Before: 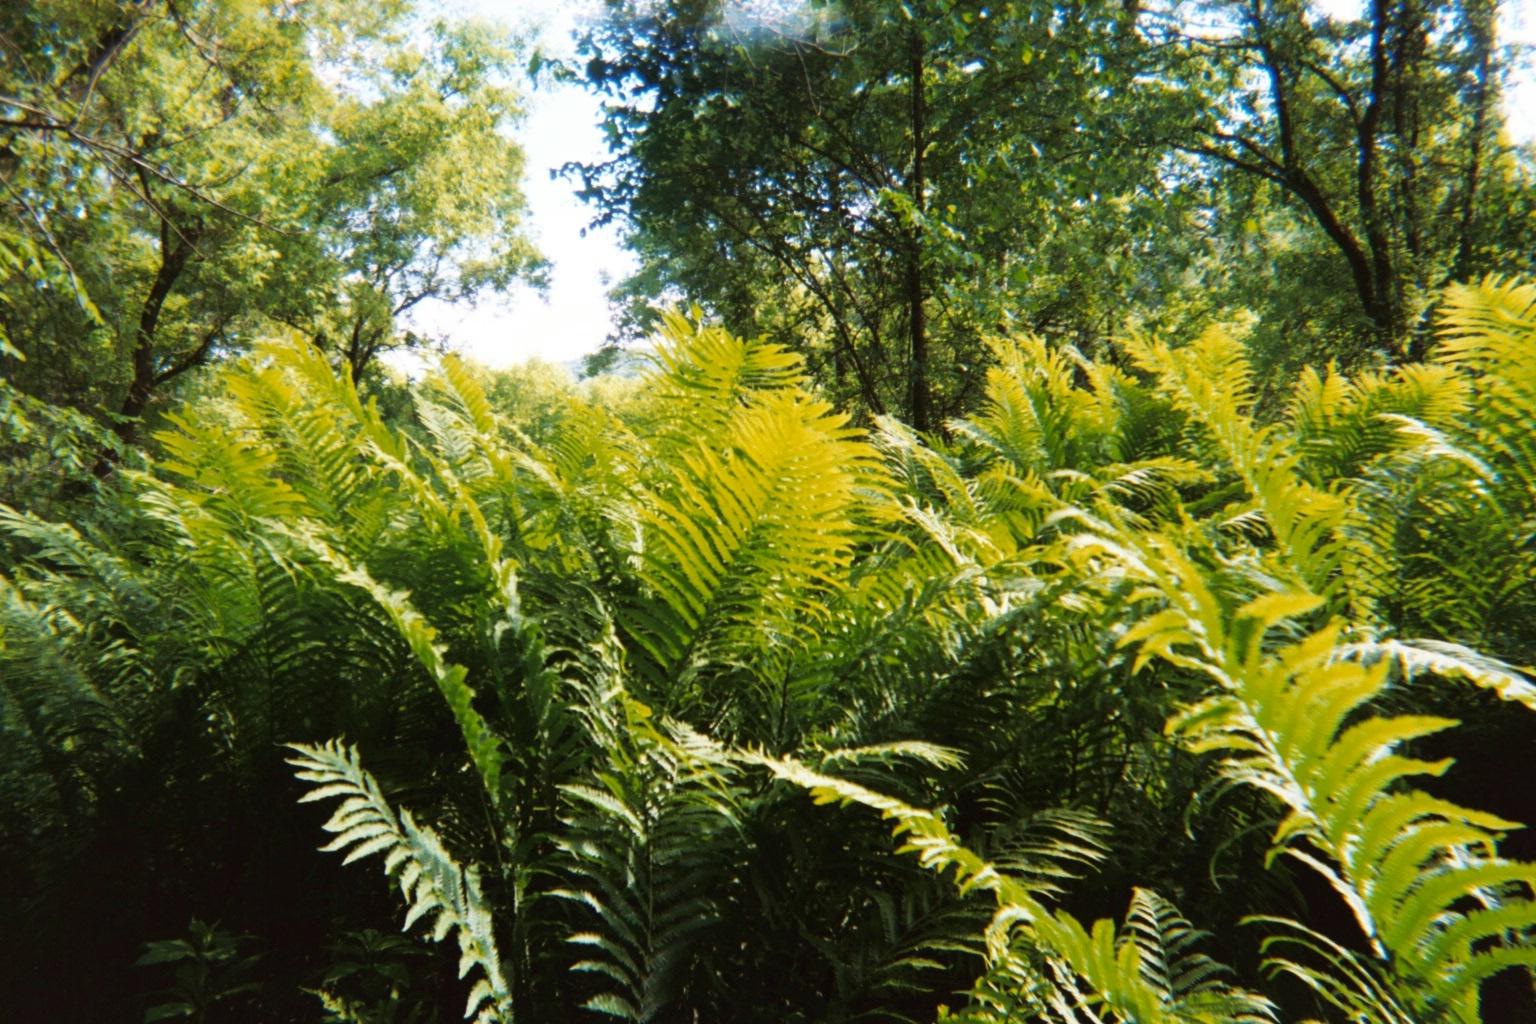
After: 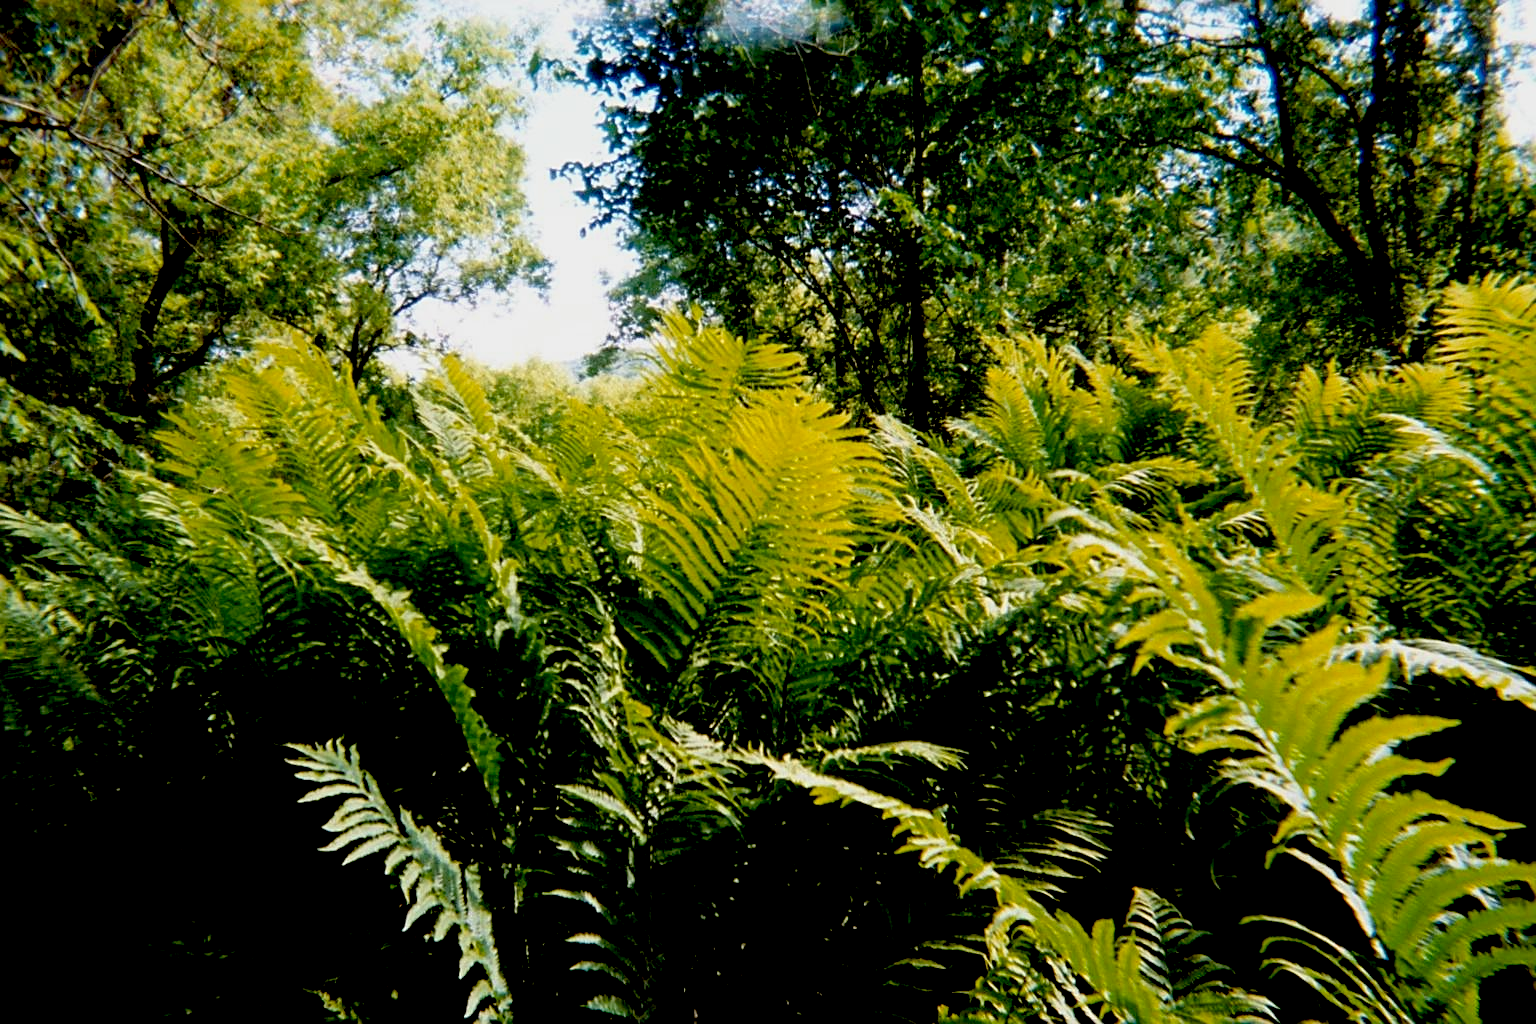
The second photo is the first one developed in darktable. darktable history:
sharpen: on, module defaults
exposure: black level correction 0.045, exposure -0.23 EV, compensate highlight preservation false
